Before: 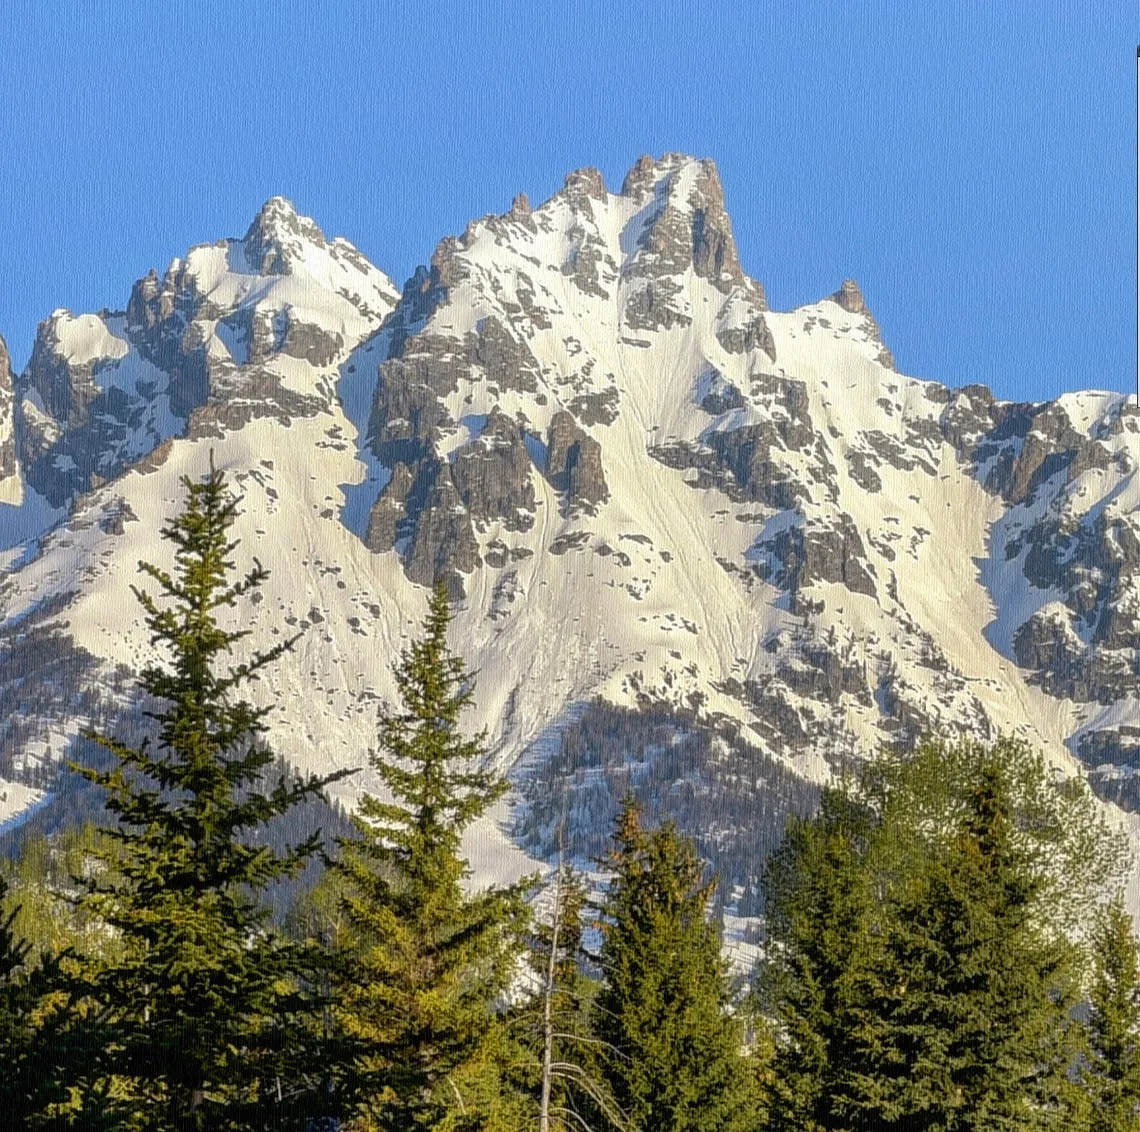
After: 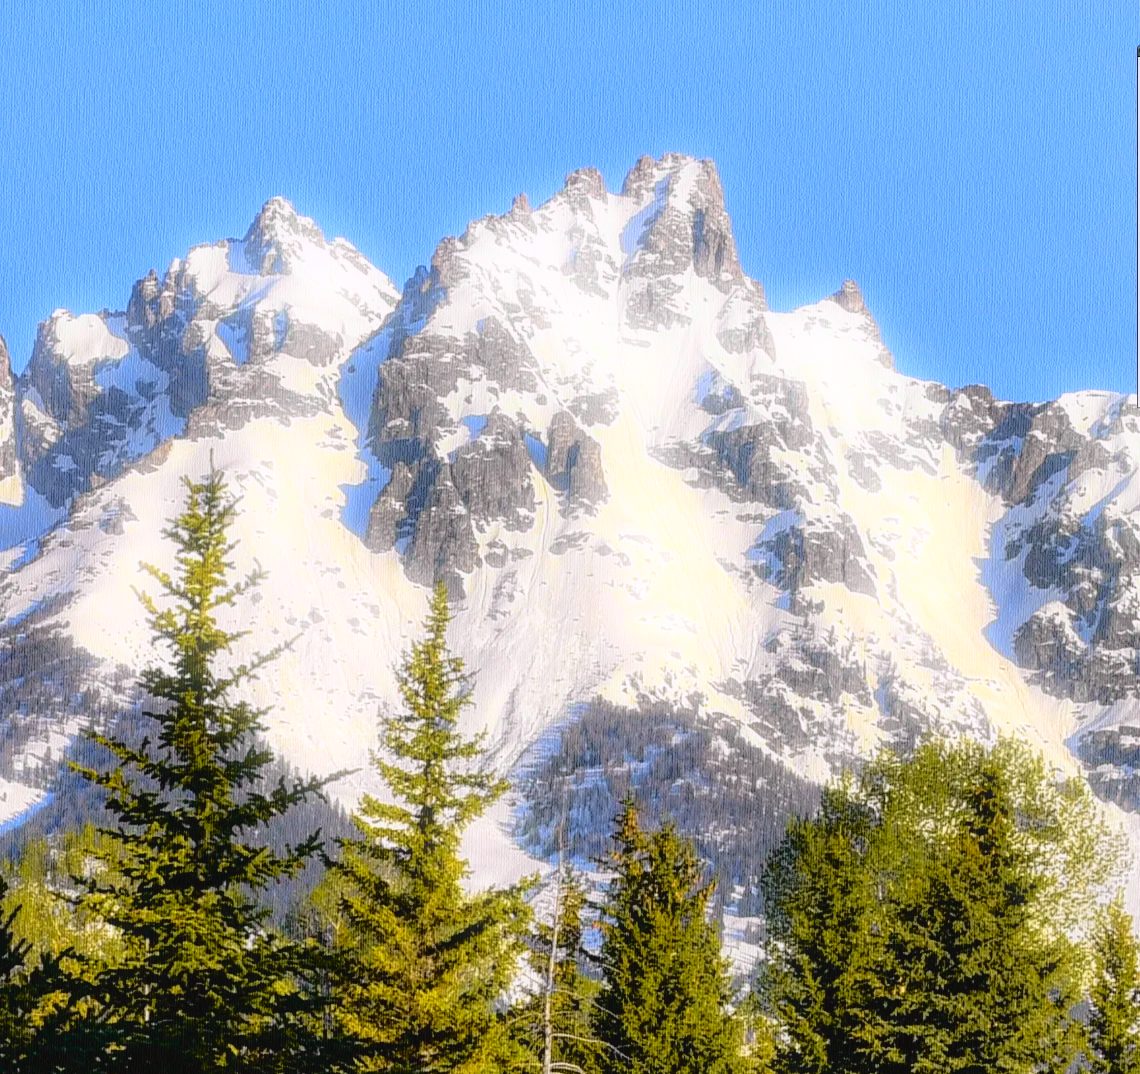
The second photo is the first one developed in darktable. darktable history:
tone curve: curves: ch0 [(0, 0.029) (0.168, 0.142) (0.359, 0.44) (0.469, 0.544) (0.634, 0.722) (0.858, 0.903) (1, 0.968)]; ch1 [(0, 0) (0.437, 0.453) (0.472, 0.47) (0.502, 0.502) (0.54, 0.534) (0.57, 0.592) (0.618, 0.66) (0.699, 0.749) (0.859, 0.919) (1, 1)]; ch2 [(0, 0) (0.33, 0.301) (0.421, 0.443) (0.476, 0.498) (0.505, 0.503) (0.547, 0.557) (0.586, 0.634) (0.608, 0.676) (1, 1)], color space Lab, independent channels, preserve colors none
crop and rotate: top 0%, bottom 5.097%
white balance: red 1.004, blue 1.096
velvia: strength 29%
bloom: size 5%, threshold 95%, strength 15%
